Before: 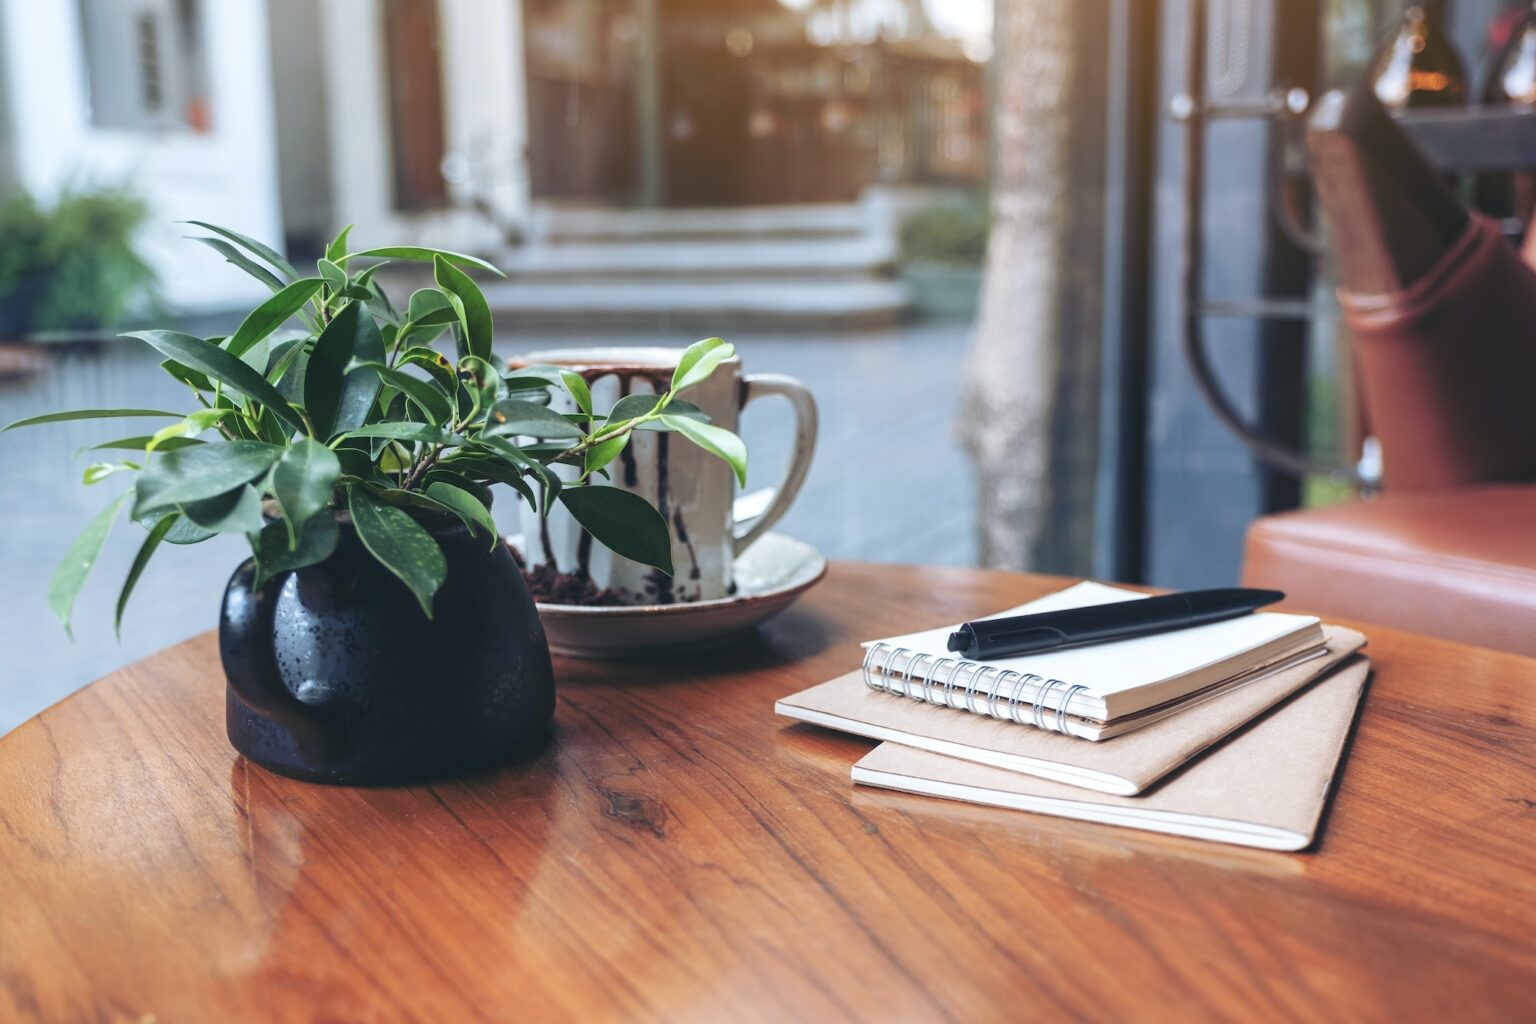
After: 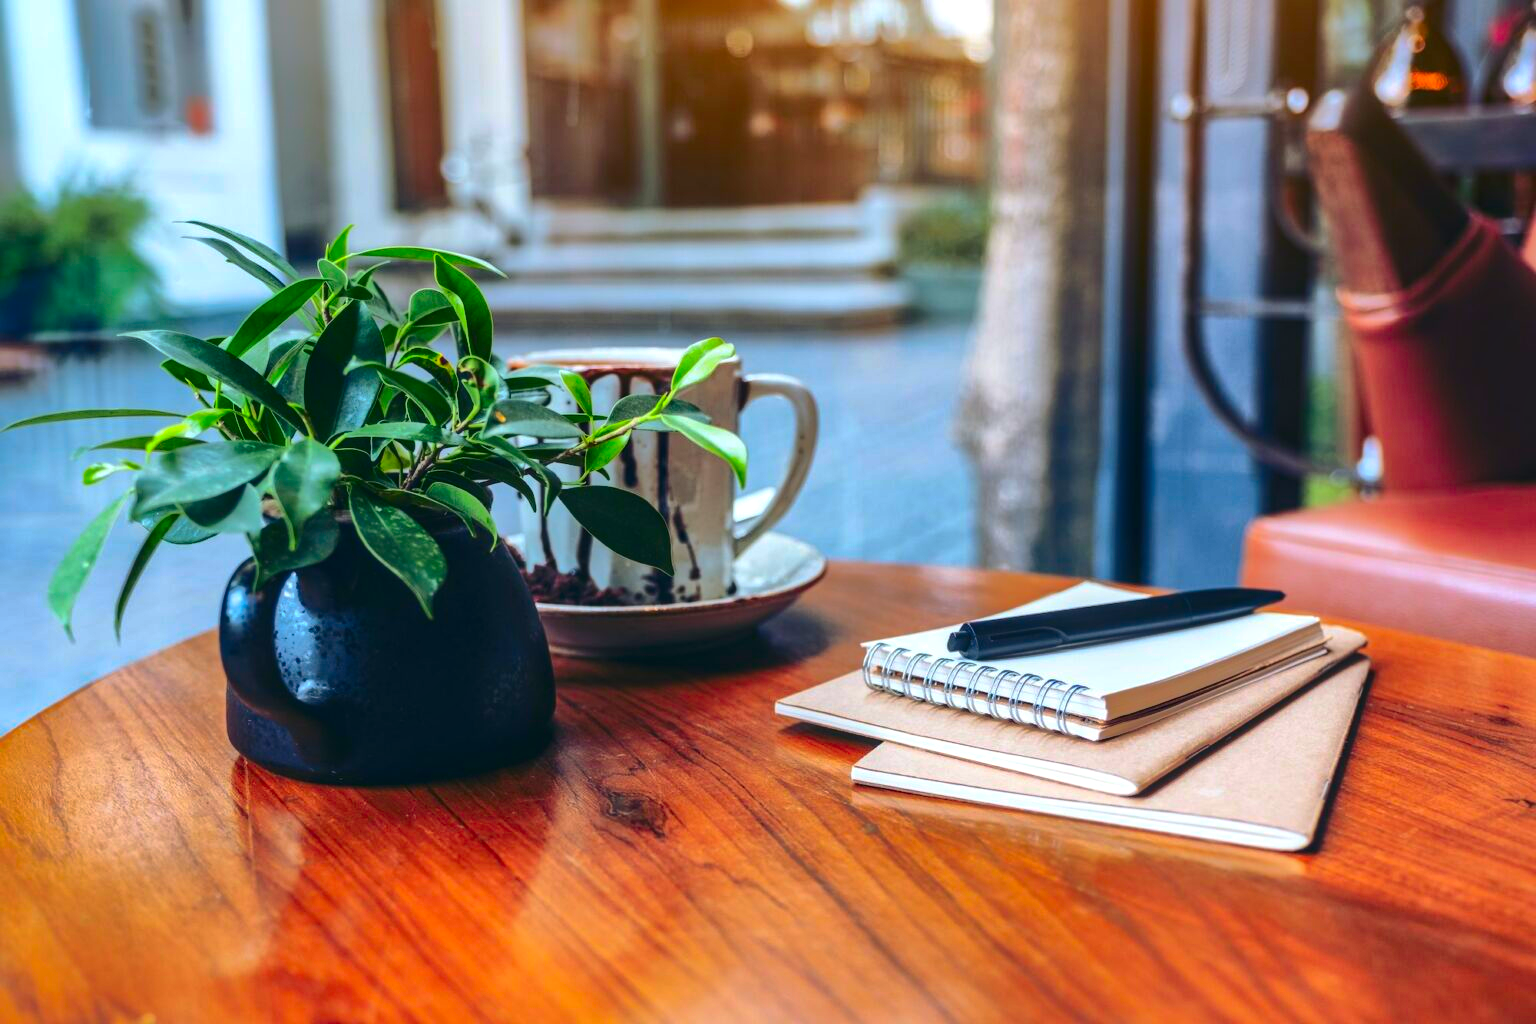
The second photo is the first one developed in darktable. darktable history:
local contrast: on, module defaults
contrast brightness saturation: contrast 0.262, brightness 0.018, saturation 0.853
shadows and highlights: shadows 25.15, highlights -70.62
